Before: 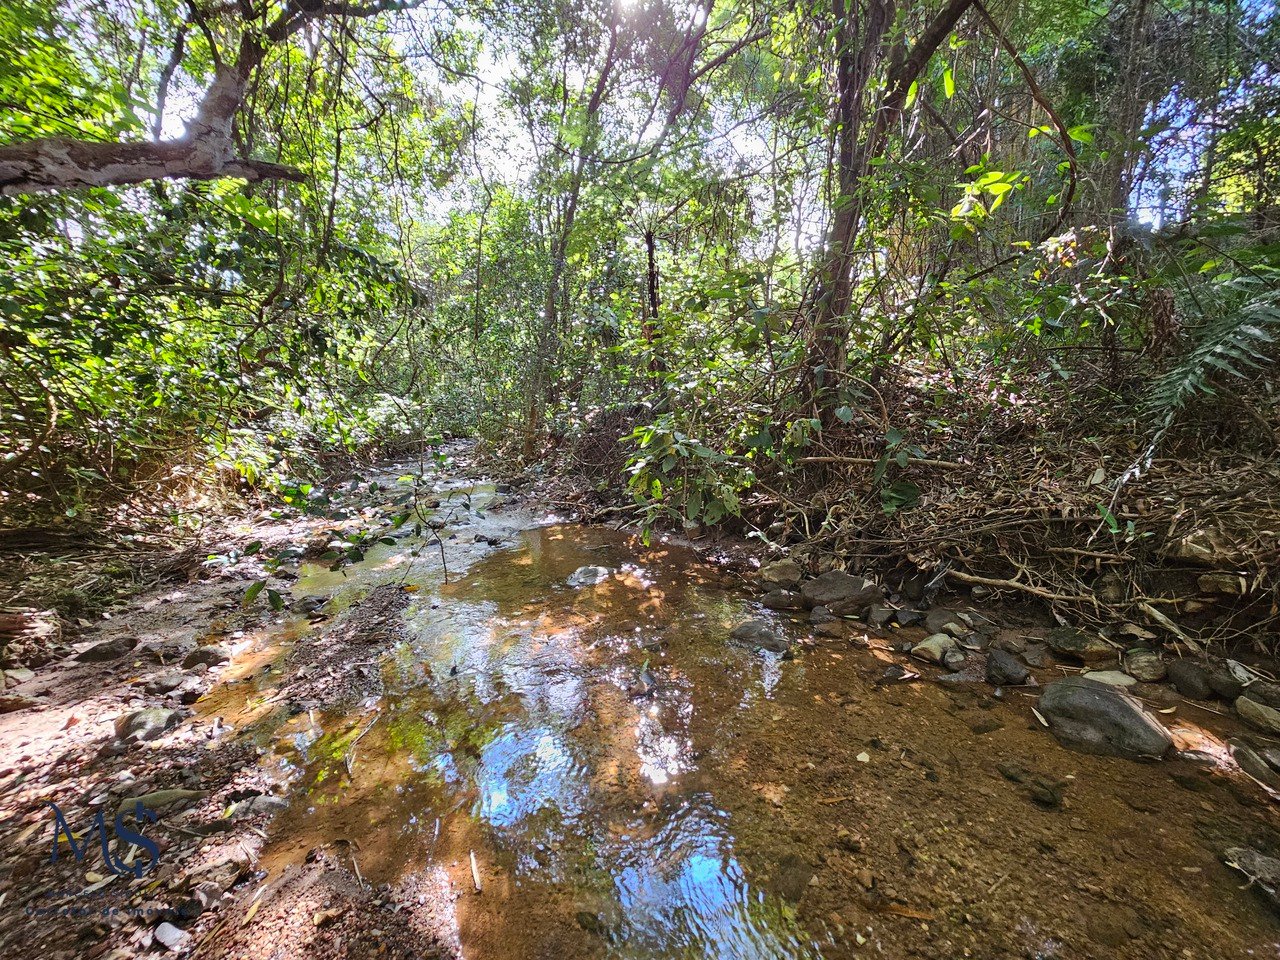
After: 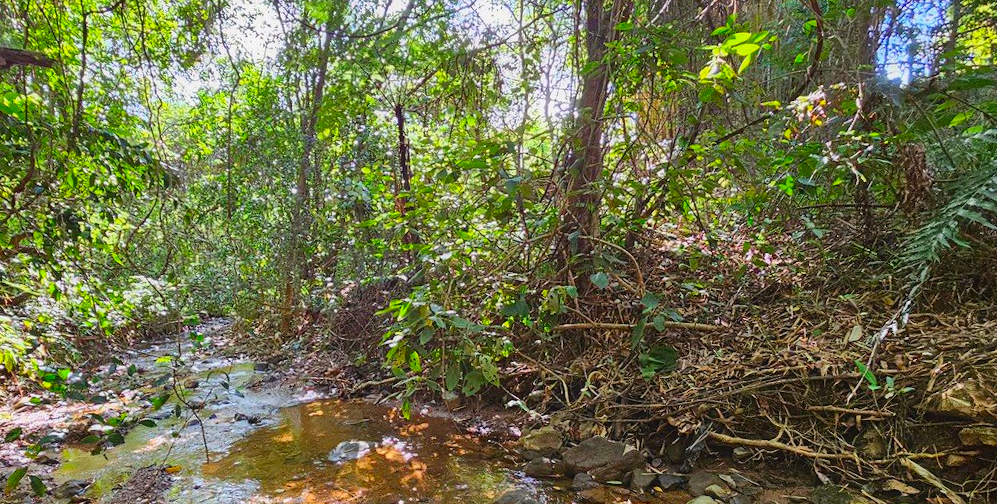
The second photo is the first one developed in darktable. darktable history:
crop: left 18.38%, top 11.092%, right 2.134%, bottom 33.217%
shadows and highlights: white point adjustment 0.1, highlights -70, soften with gaussian
contrast brightness saturation: saturation 0.5
contrast equalizer: y [[0.5, 0.488, 0.462, 0.461, 0.491, 0.5], [0.5 ×6], [0.5 ×6], [0 ×6], [0 ×6]]
rotate and perspective: rotation -2°, crop left 0.022, crop right 0.978, crop top 0.049, crop bottom 0.951
